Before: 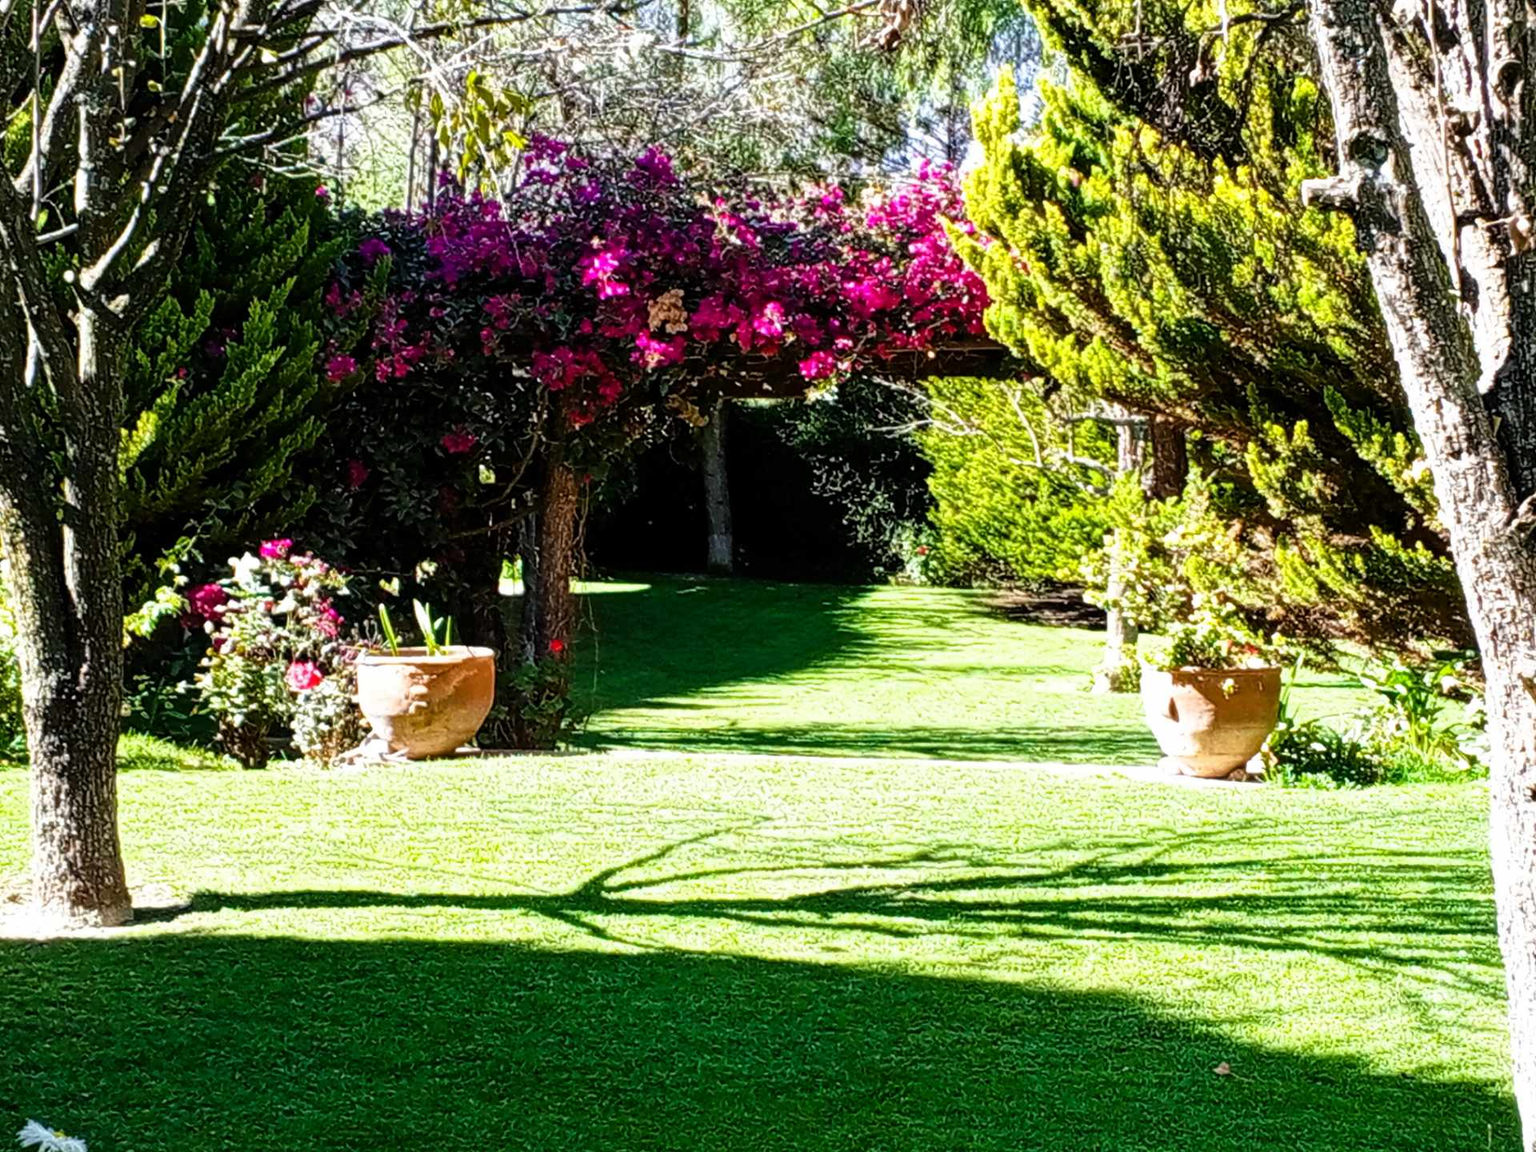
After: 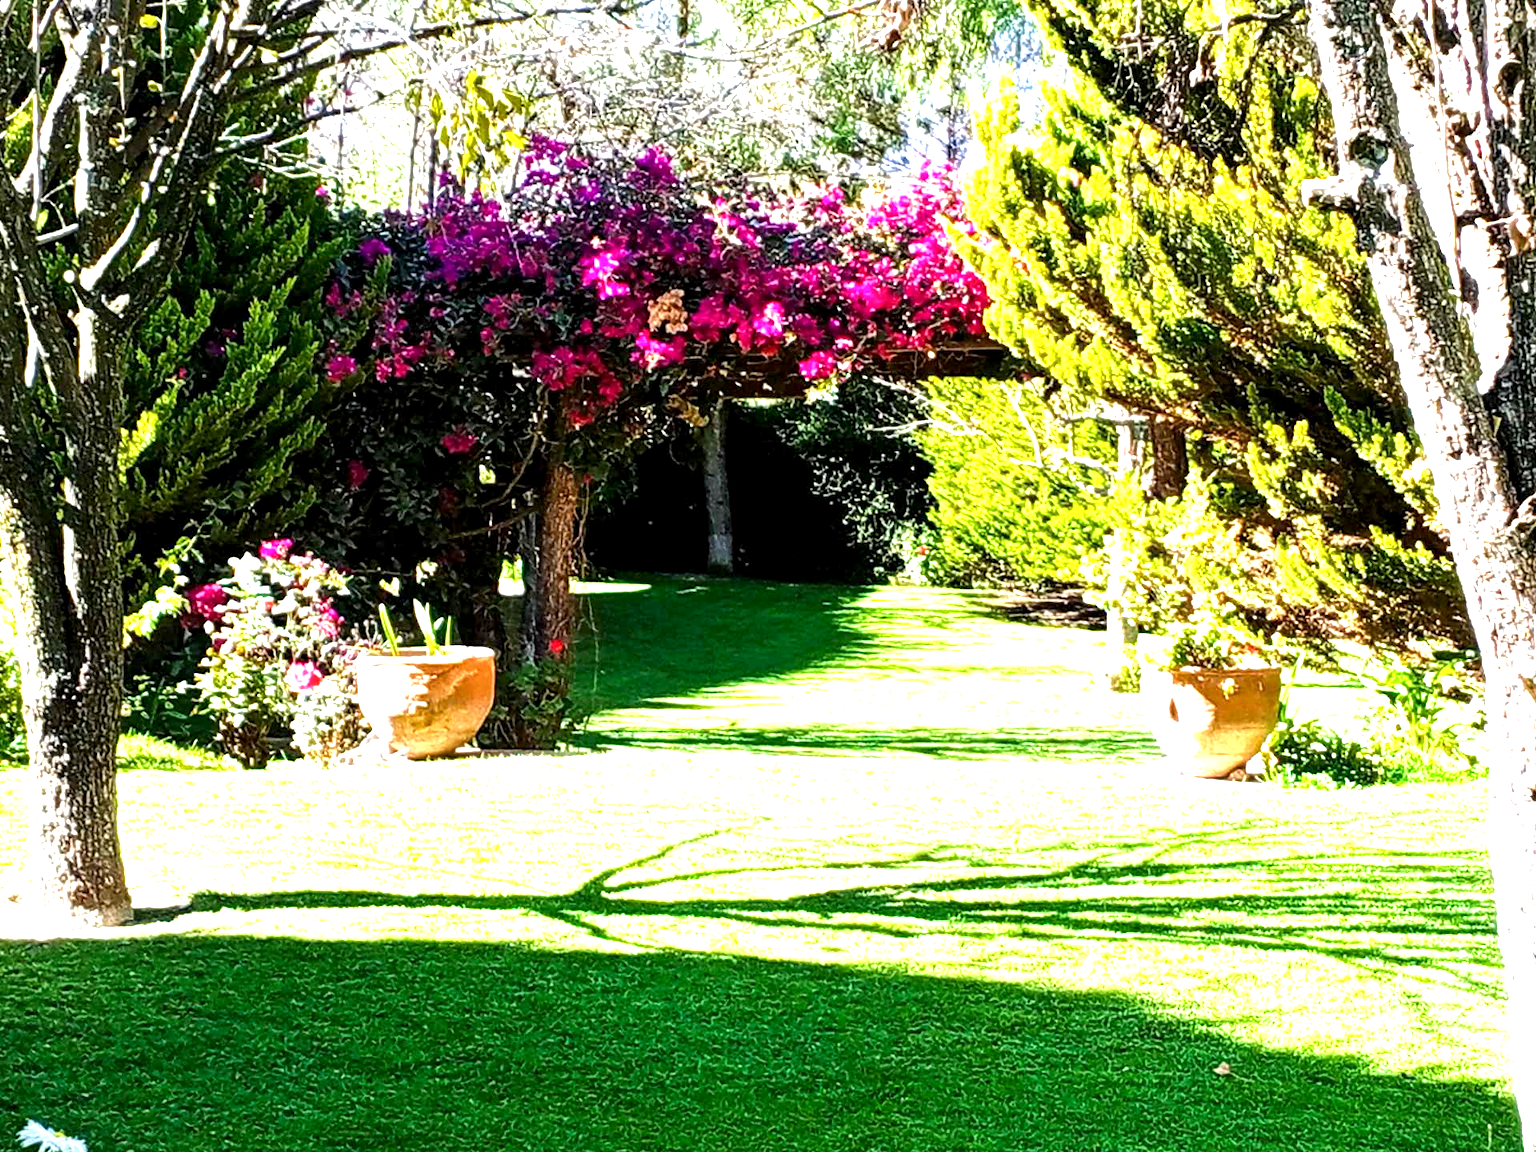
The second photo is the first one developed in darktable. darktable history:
color calibration: illuminant same as pipeline (D50), adaptation XYZ, x 0.347, y 0.358, temperature 5019.27 K
exposure: black level correction 0.001, exposure 1.32 EV, compensate exposure bias true, compensate highlight preservation false
